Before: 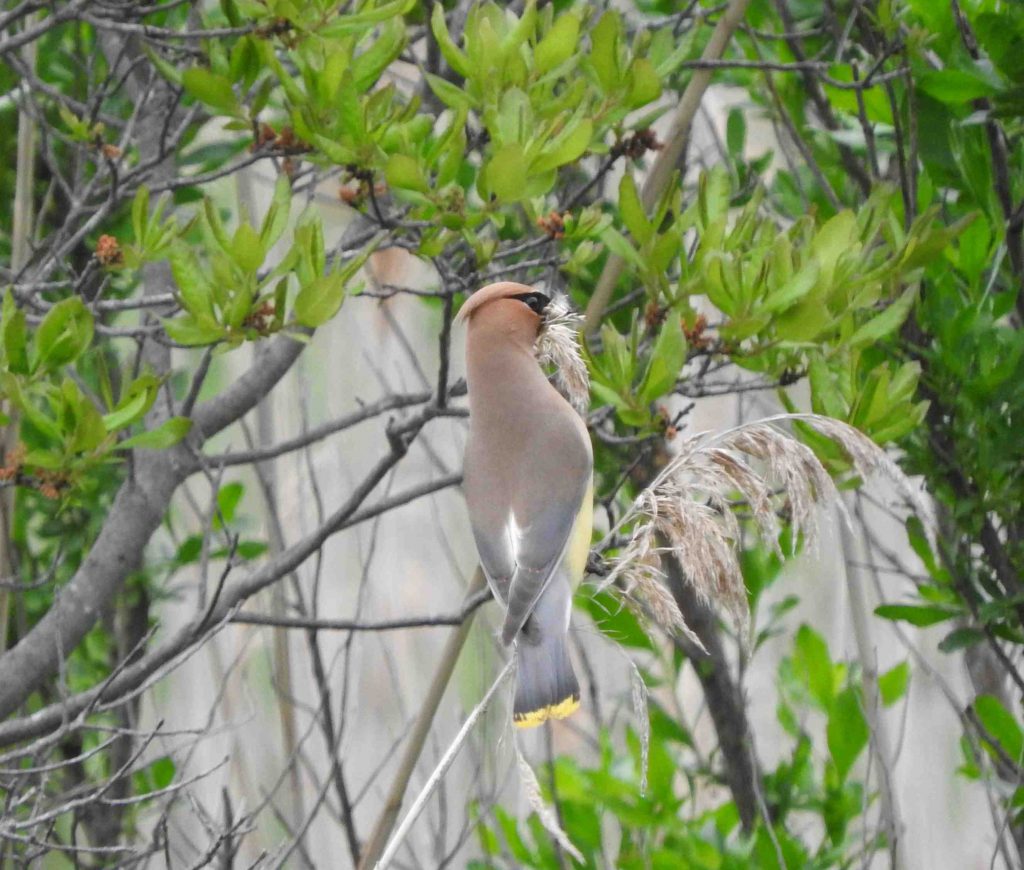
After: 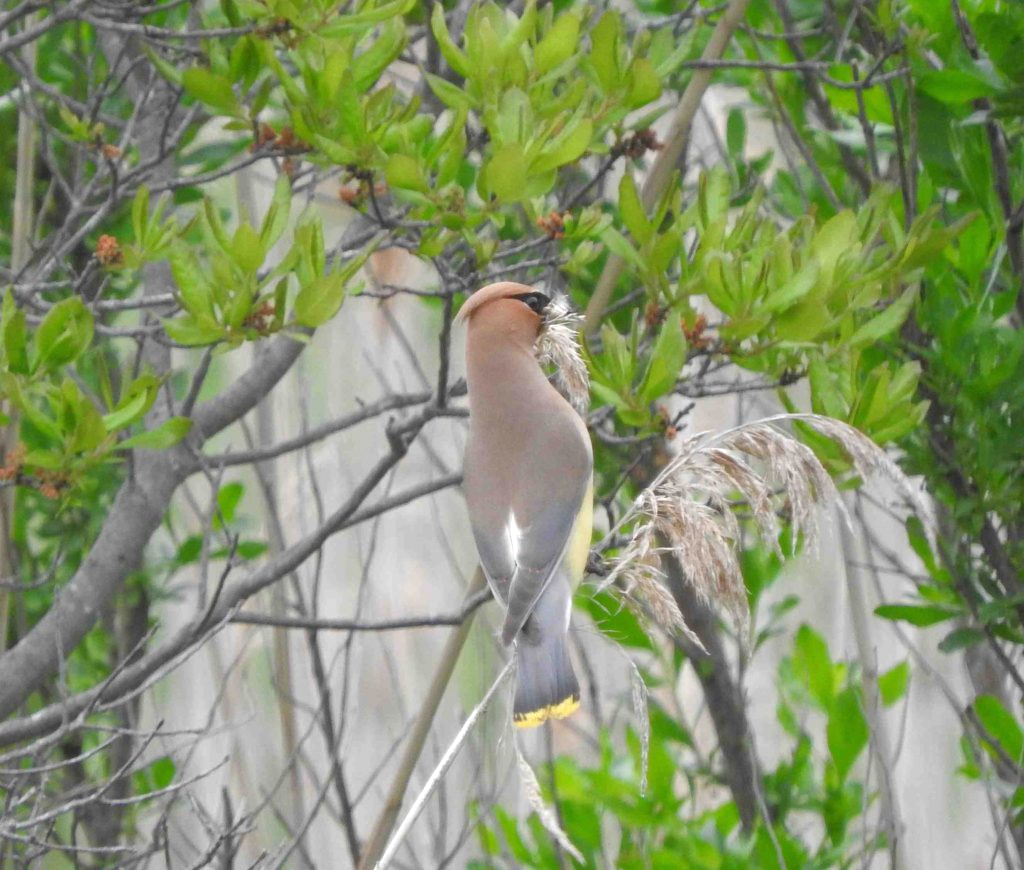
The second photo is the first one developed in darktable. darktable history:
tone equalizer: -8 EV 0.228 EV, -7 EV 0.406 EV, -6 EV 0.418 EV, -5 EV 0.262 EV, -3 EV -0.259 EV, -2 EV -0.407 EV, -1 EV -0.415 EV, +0 EV -0.259 EV, edges refinement/feathering 500, mask exposure compensation -1.57 EV, preserve details no
exposure: black level correction 0, exposure 0.5 EV, compensate highlight preservation false
